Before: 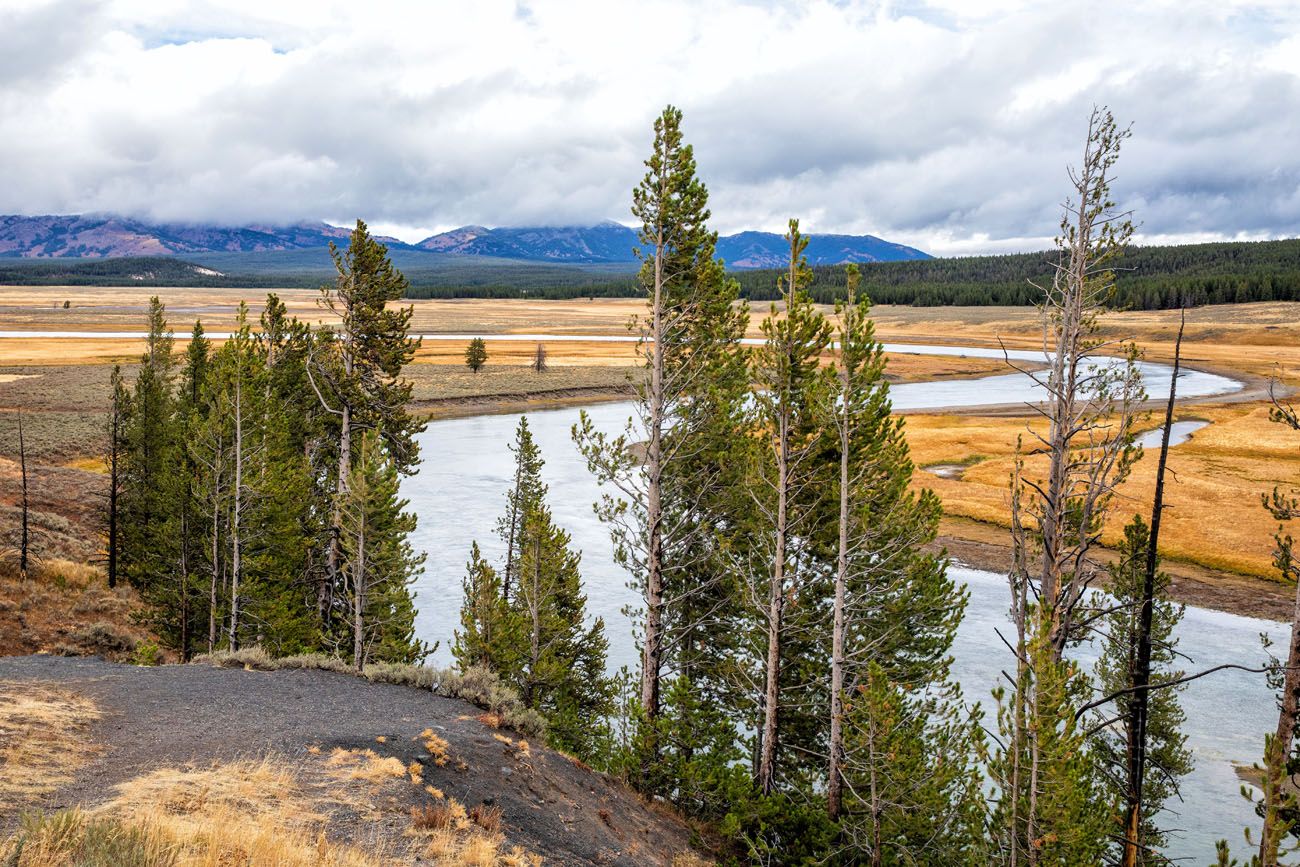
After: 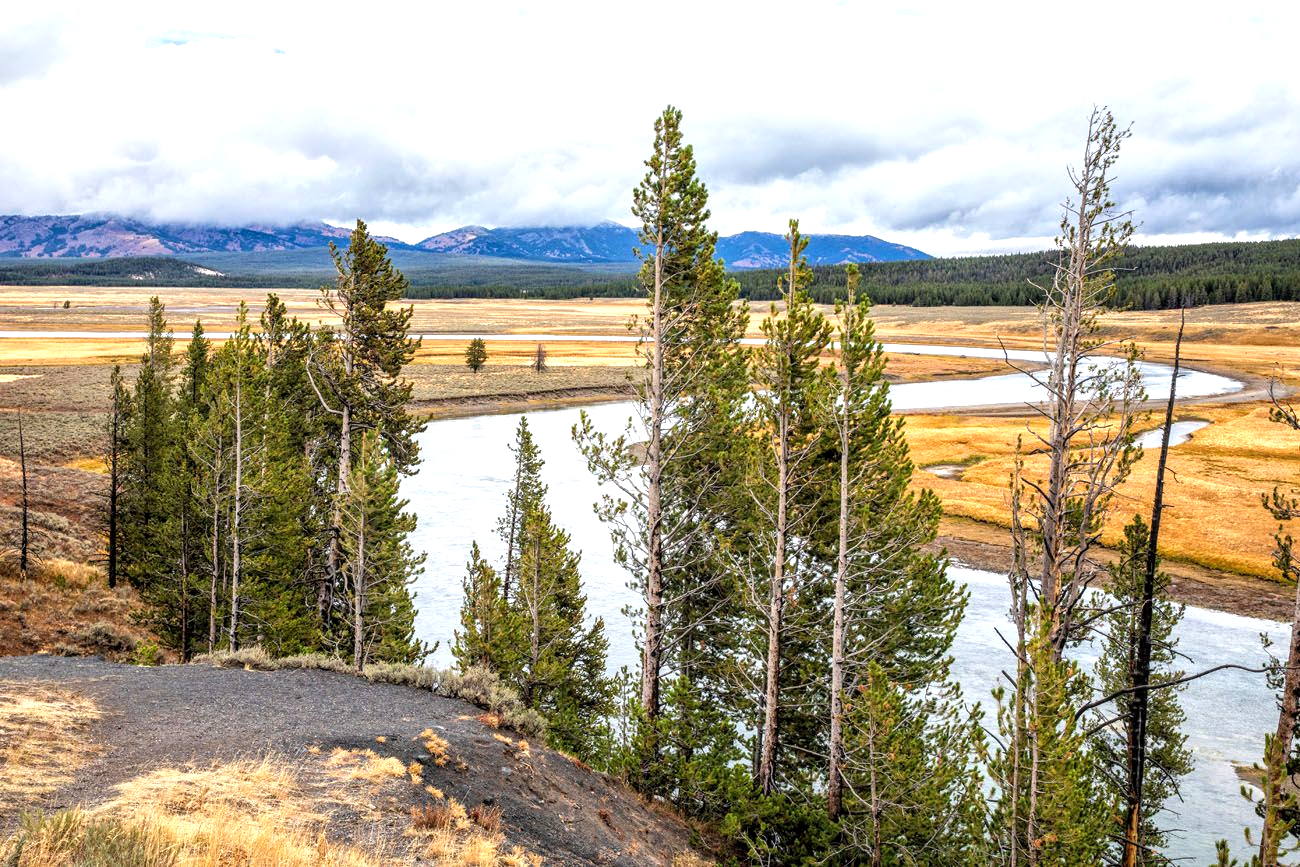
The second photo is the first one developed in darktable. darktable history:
exposure: exposure 0.515 EV, compensate highlight preservation false
local contrast: on, module defaults
